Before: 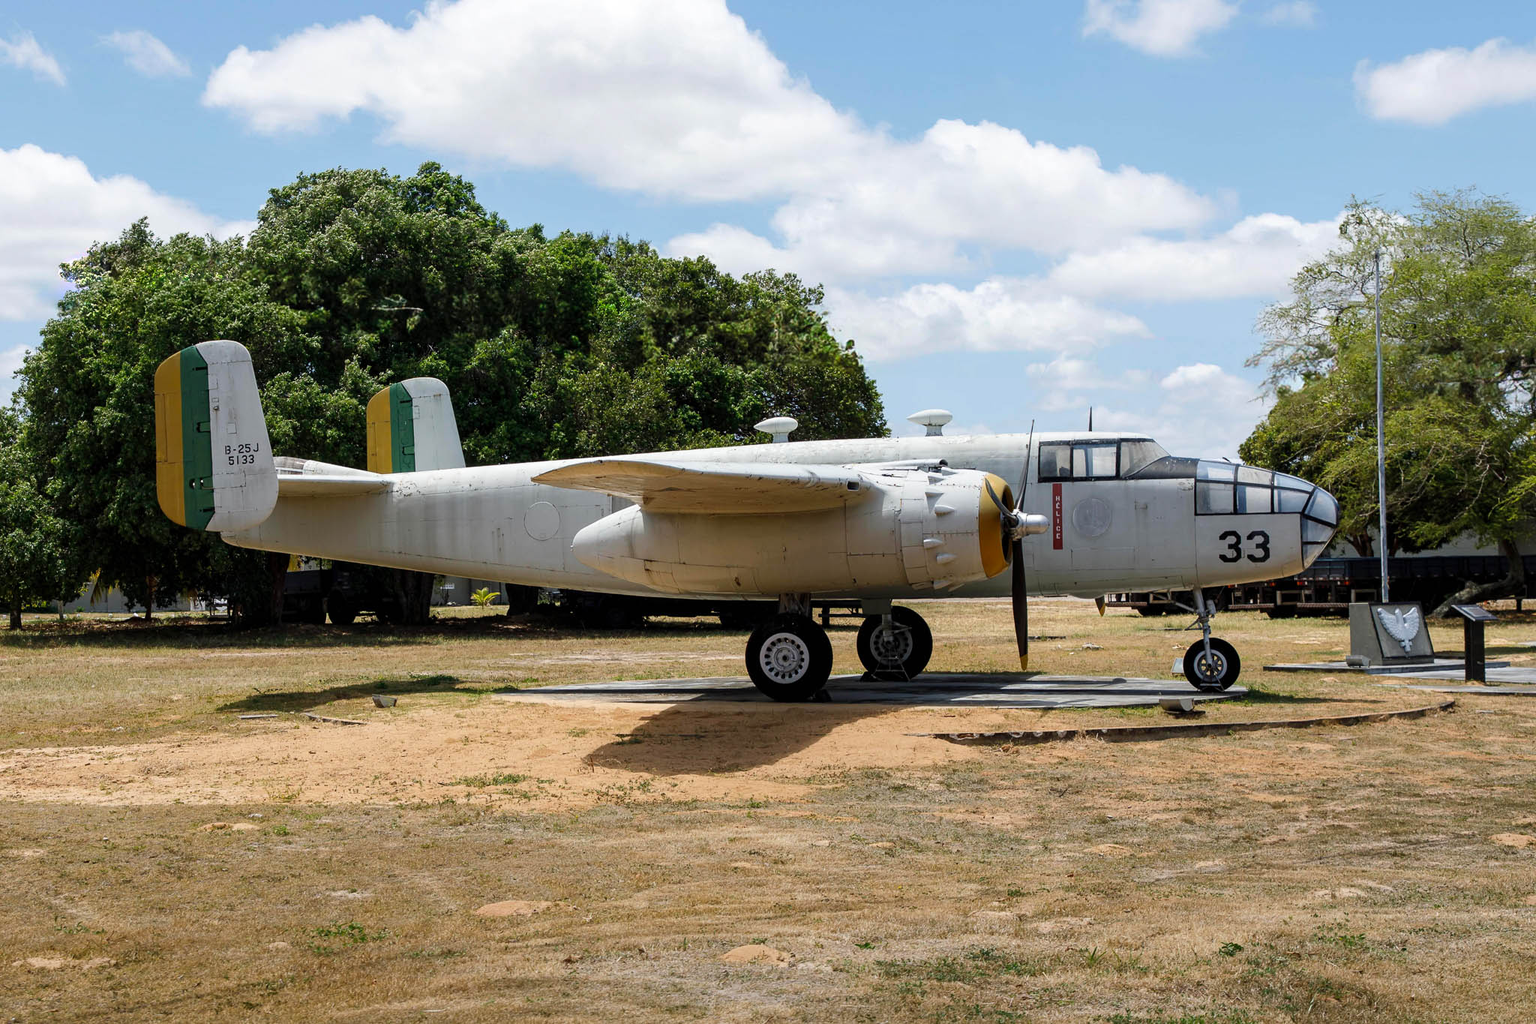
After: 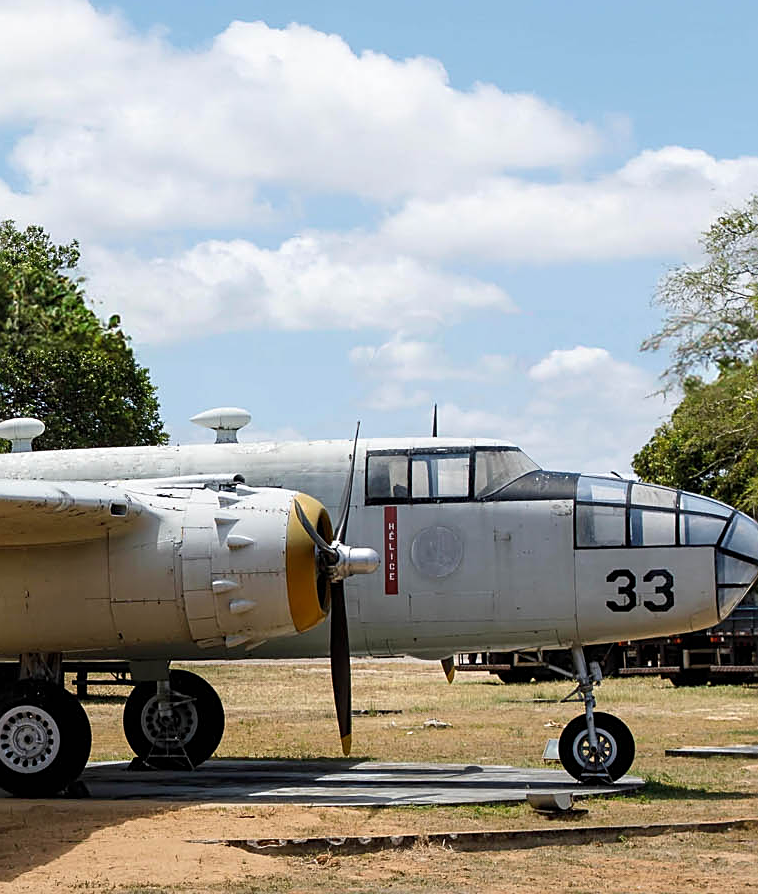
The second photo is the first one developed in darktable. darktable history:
sharpen: on, module defaults
crop and rotate: left 49.792%, top 10.128%, right 13.154%, bottom 24.338%
